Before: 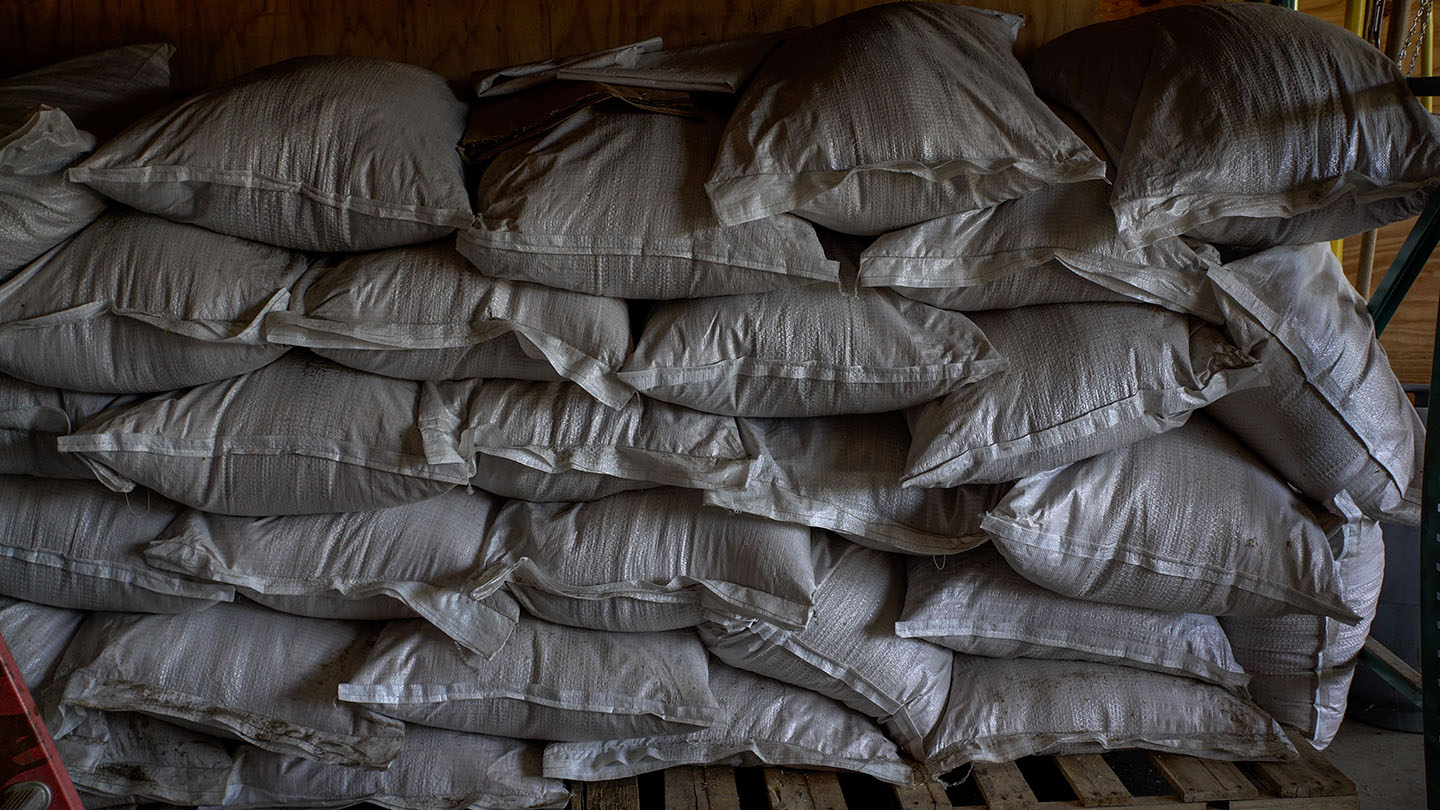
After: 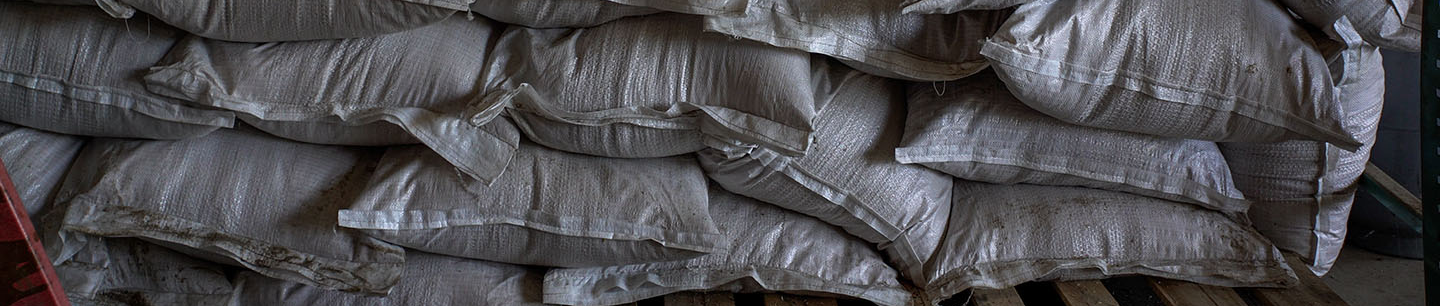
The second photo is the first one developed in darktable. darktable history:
crop and rotate: top 58.602%, bottom 3.537%
color zones: curves: ch1 [(0, 0.469) (0.072, 0.457) (0.243, 0.494) (0.429, 0.5) (0.571, 0.5) (0.714, 0.5) (0.857, 0.5) (1, 0.469)]; ch2 [(0, 0.499) (0.143, 0.467) (0.242, 0.436) (0.429, 0.493) (0.571, 0.5) (0.714, 0.5) (0.857, 0.5) (1, 0.499)]
